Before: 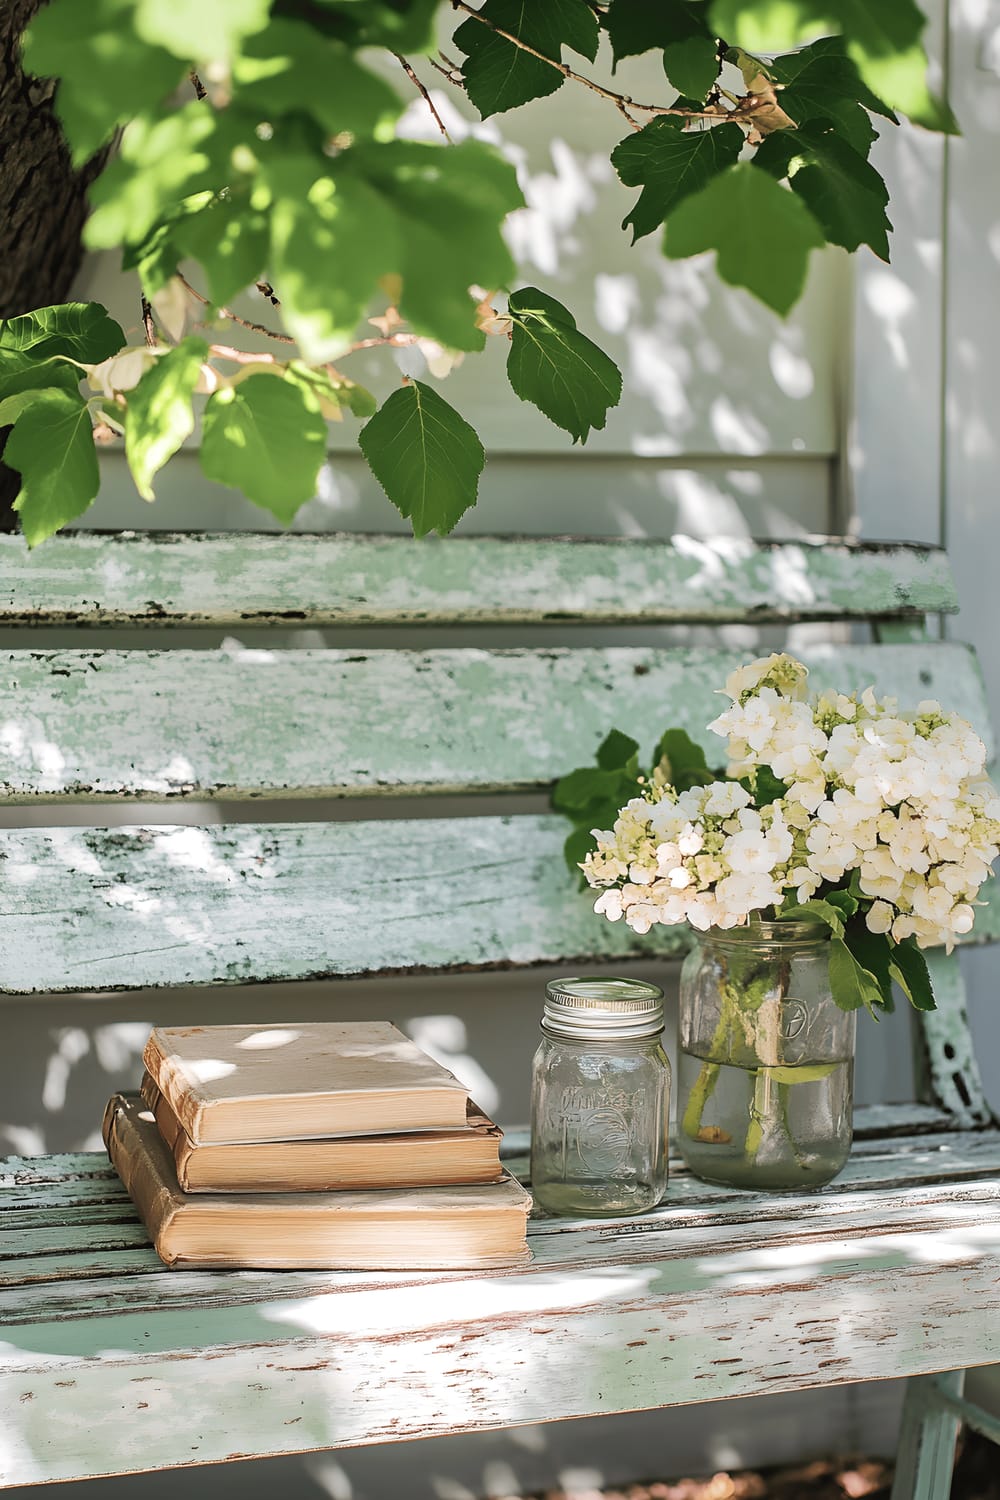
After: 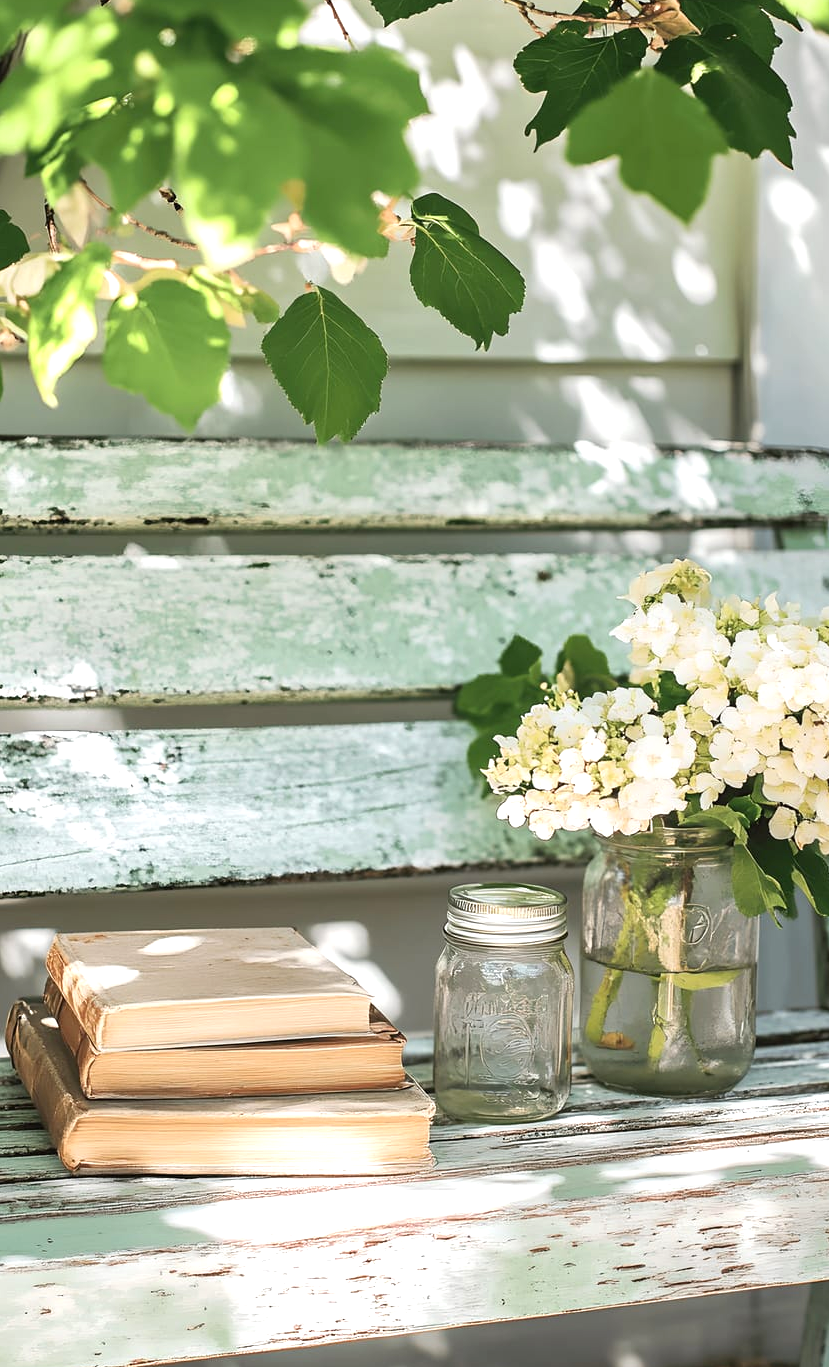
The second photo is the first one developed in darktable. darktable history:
crop: left 9.779%, top 6.271%, right 7.237%, bottom 2.579%
exposure: exposure 0.497 EV, compensate highlight preservation false
